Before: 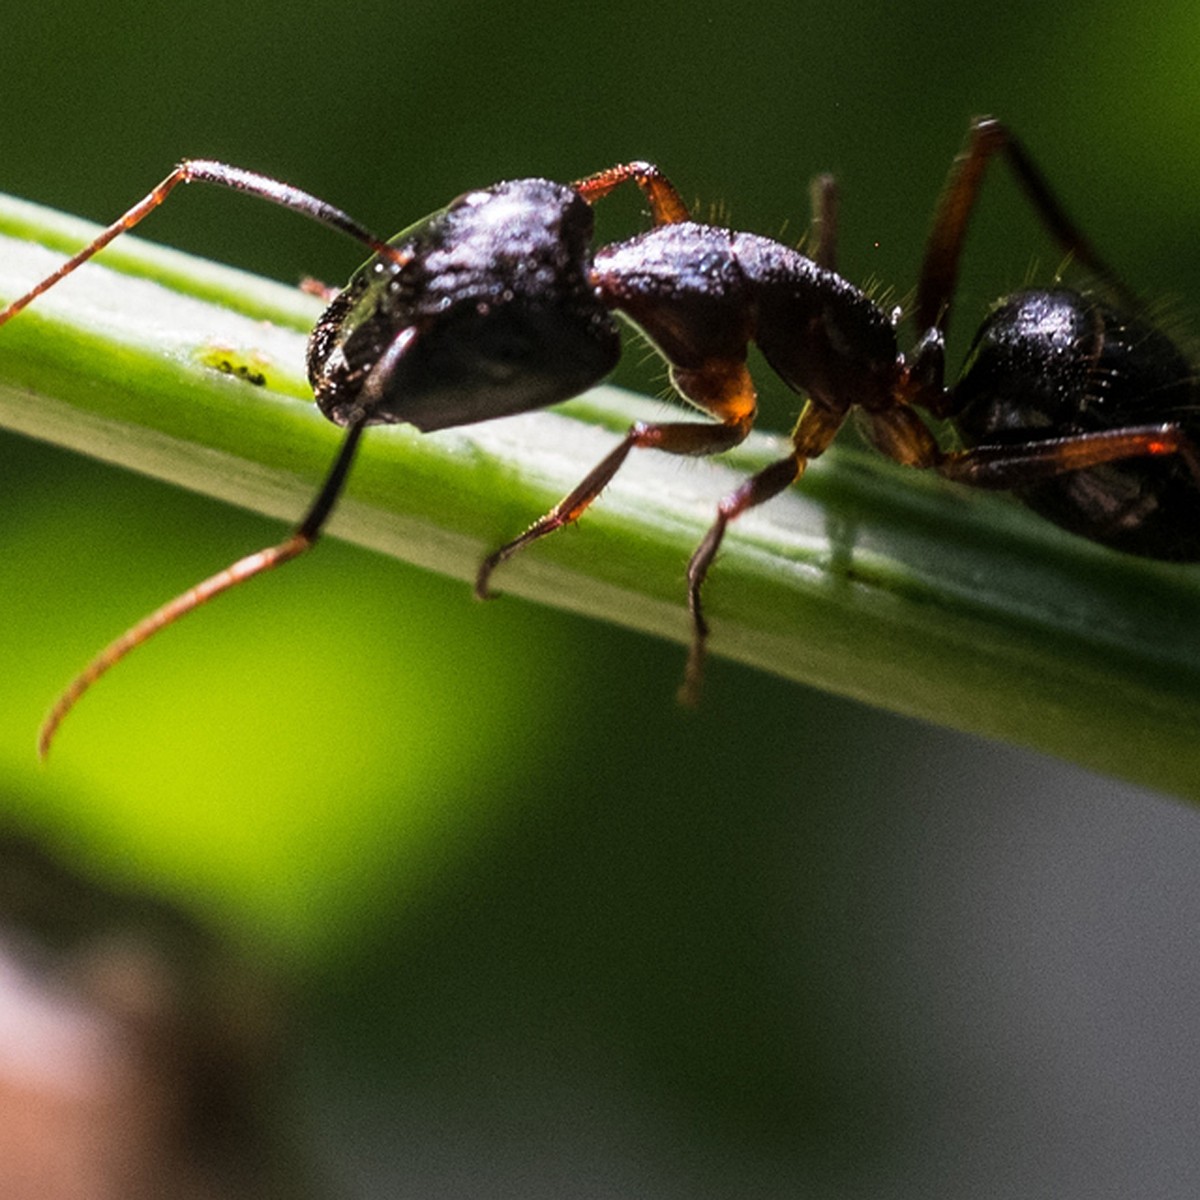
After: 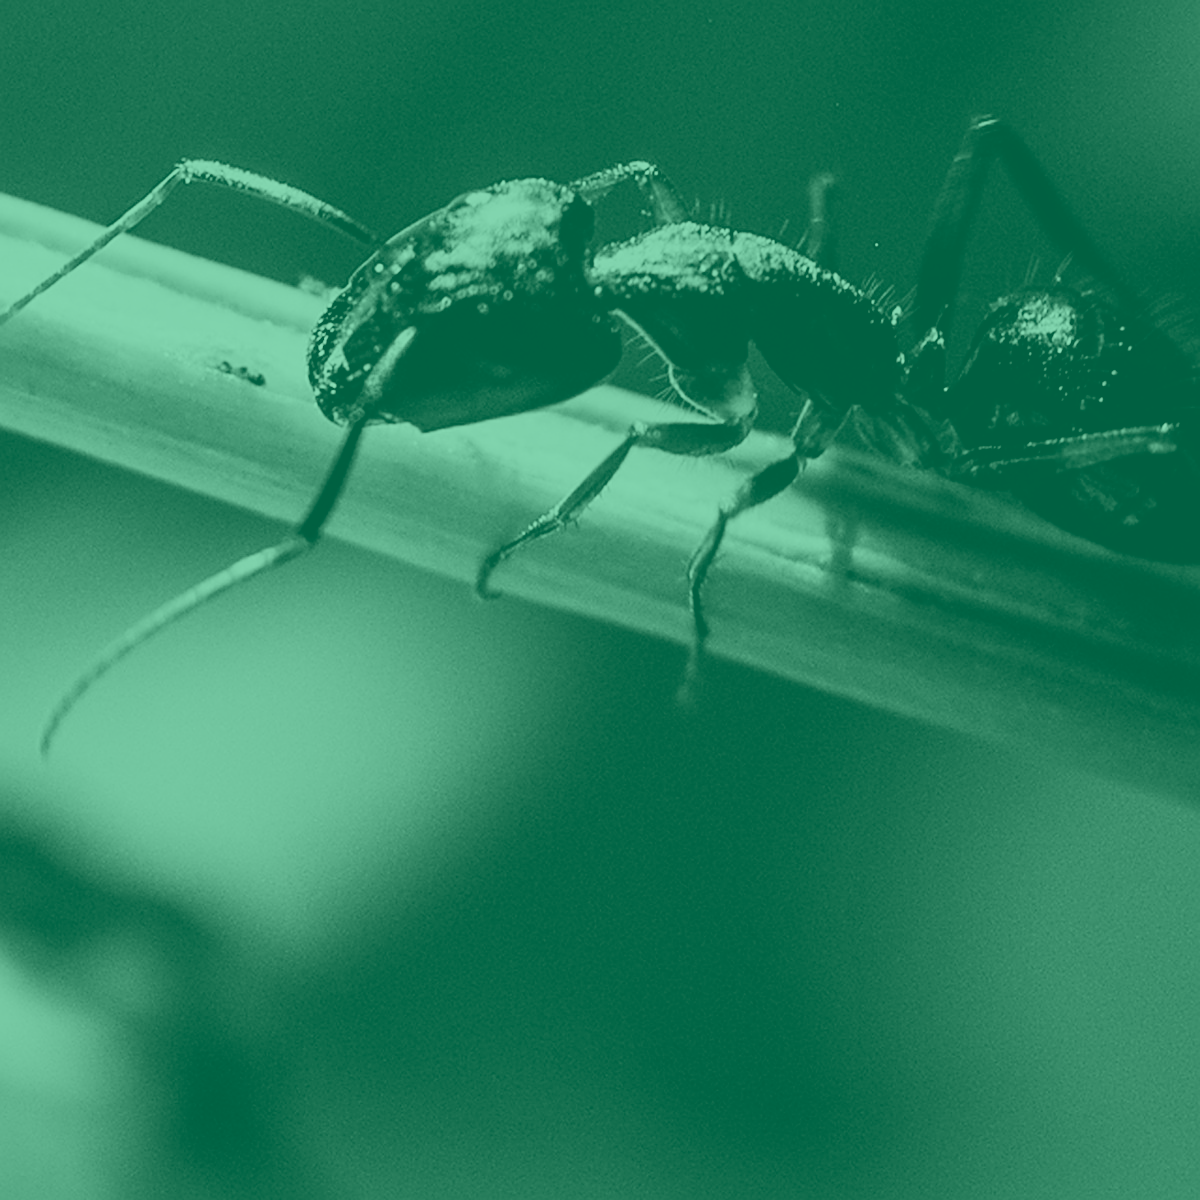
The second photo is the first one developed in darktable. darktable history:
contrast brightness saturation: contrast 0.16, saturation 0.32
filmic rgb: black relative exposure -7.48 EV, white relative exposure 4.83 EV, hardness 3.4, color science v6 (2022)
colorize: hue 147.6°, saturation 65%, lightness 21.64%
sharpen: on, module defaults
